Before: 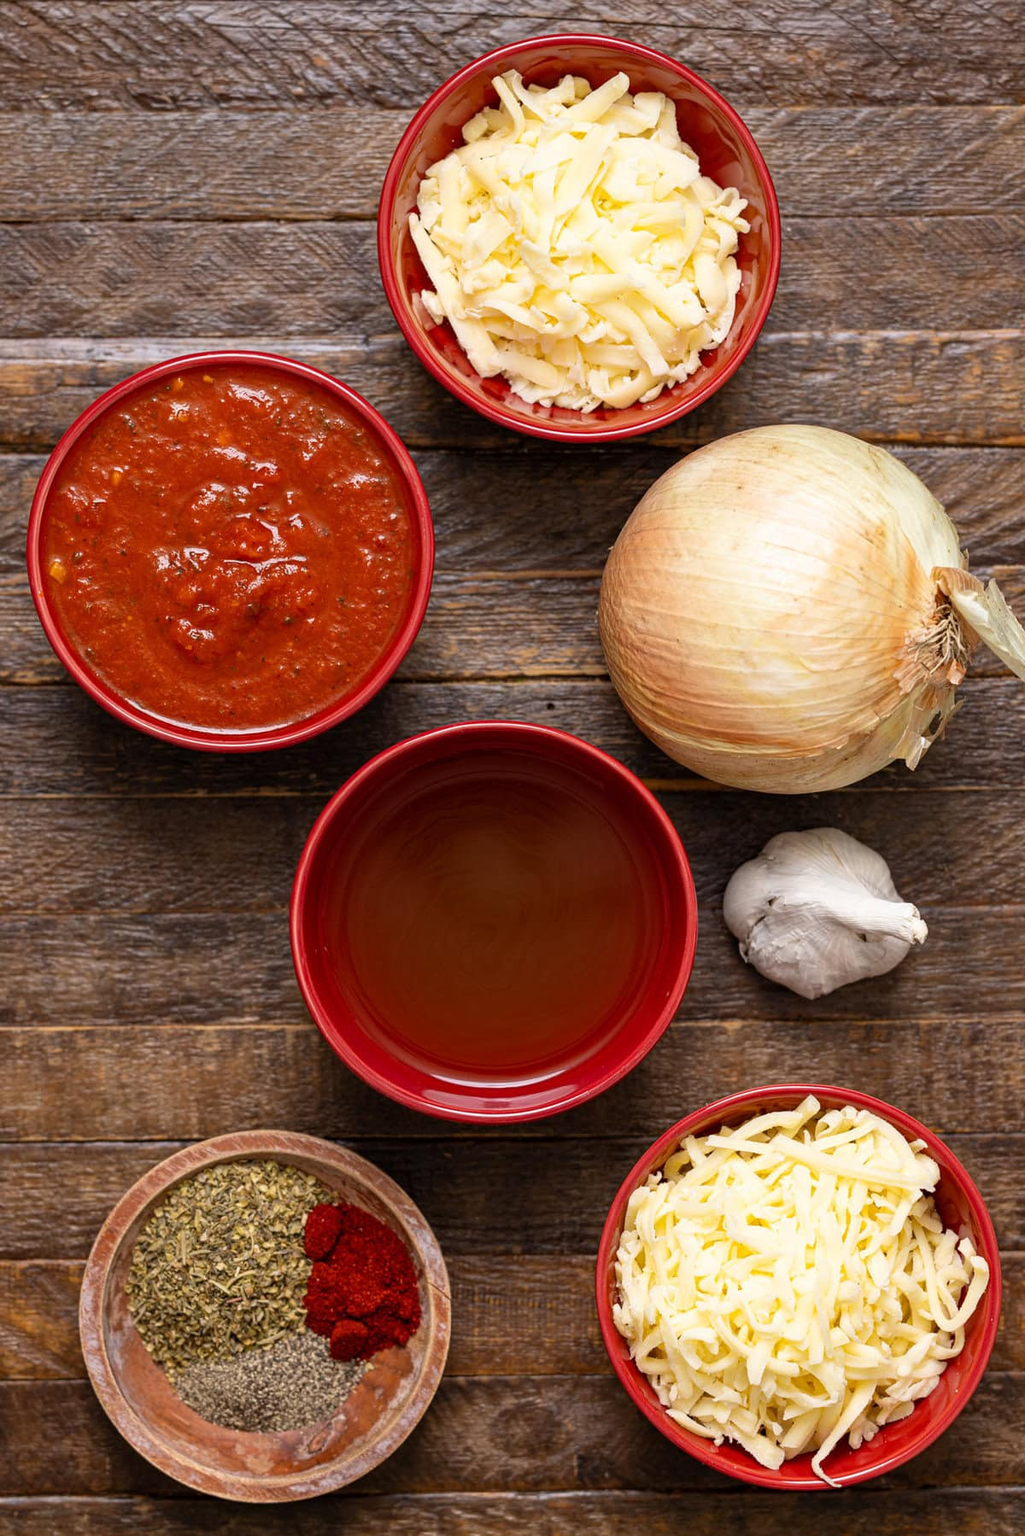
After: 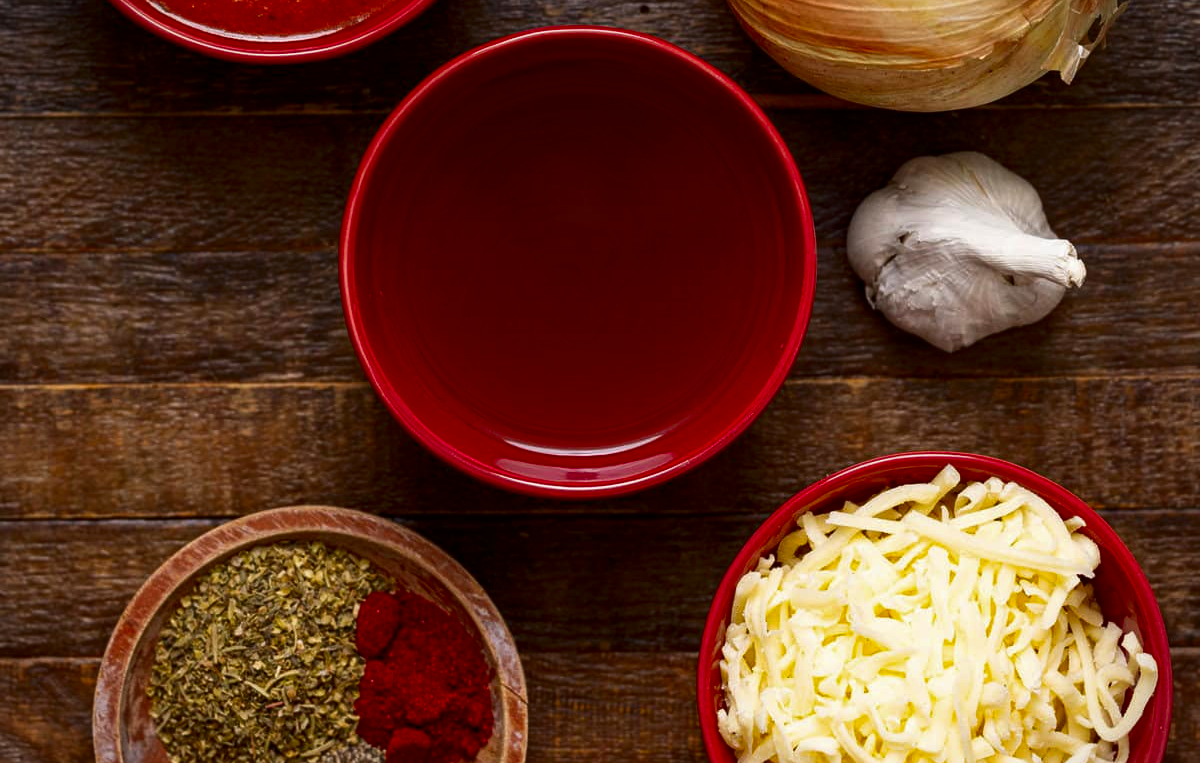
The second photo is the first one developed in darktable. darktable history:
contrast brightness saturation: brightness -0.247, saturation 0.199
vignetting: fall-off start 92.01%
crop: top 45.475%, bottom 12.105%
